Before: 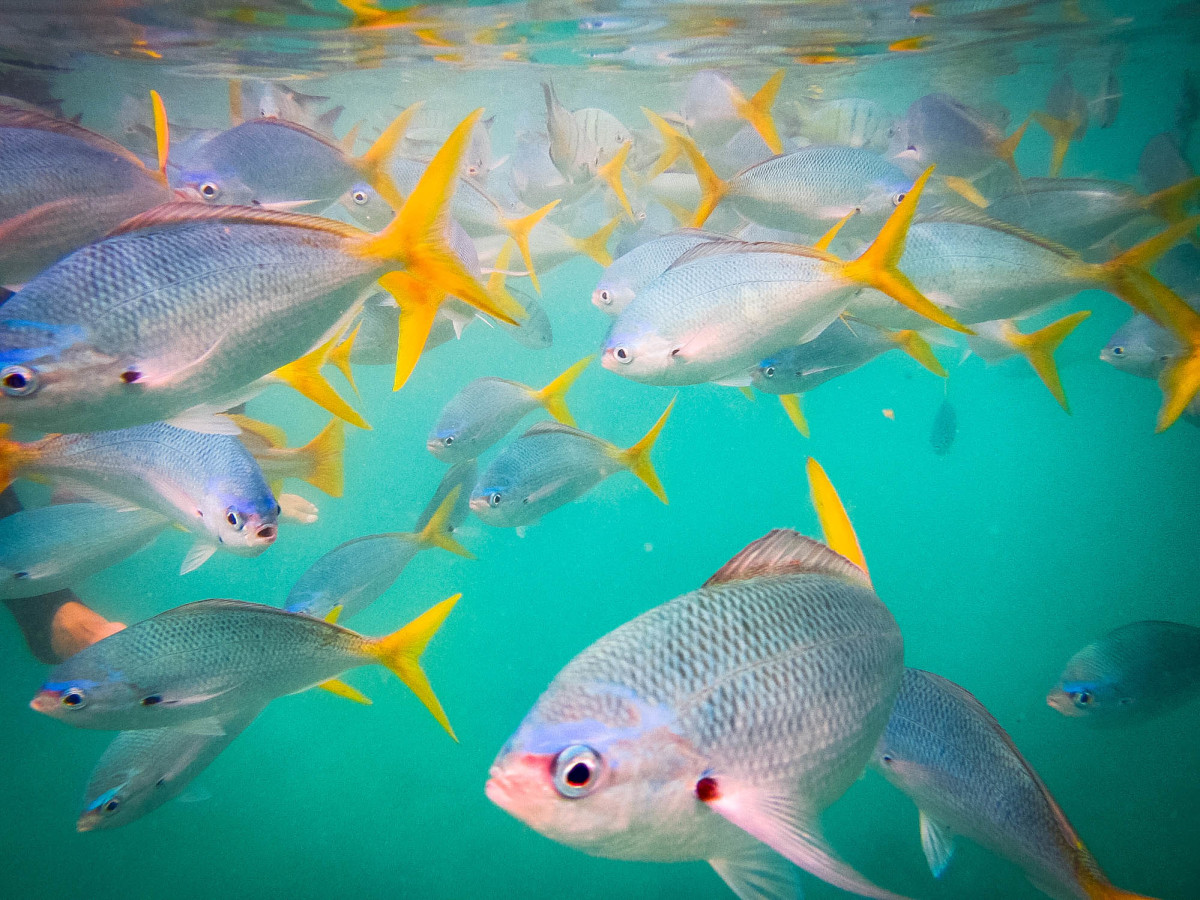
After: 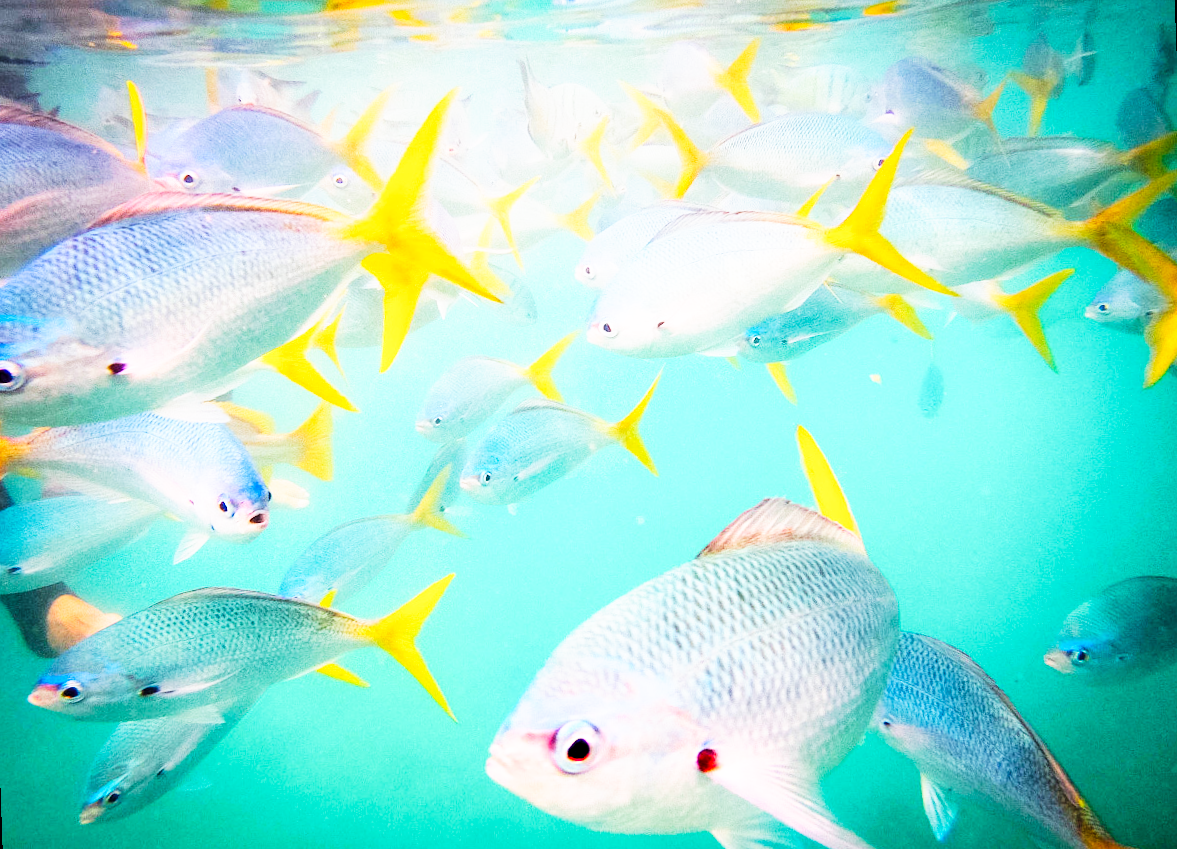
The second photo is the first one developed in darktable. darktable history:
tone curve: curves: ch0 [(0.021, 0) (0.104, 0.052) (0.496, 0.526) (0.737, 0.783) (1, 1)], color space Lab, linked channels, preserve colors none
base curve: curves: ch0 [(0, 0) (0.007, 0.004) (0.027, 0.03) (0.046, 0.07) (0.207, 0.54) (0.442, 0.872) (0.673, 0.972) (1, 1)], preserve colors none
rotate and perspective: rotation -2°, crop left 0.022, crop right 0.978, crop top 0.049, crop bottom 0.951
tone equalizer: on, module defaults
